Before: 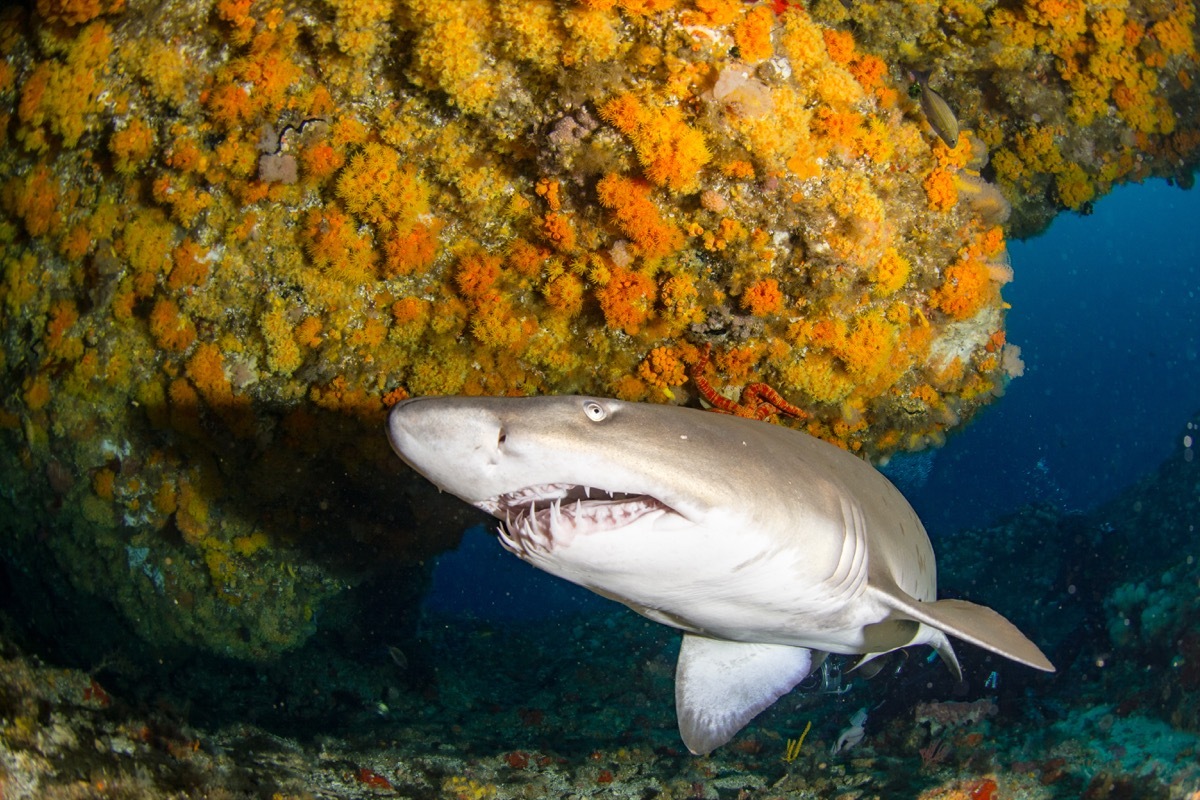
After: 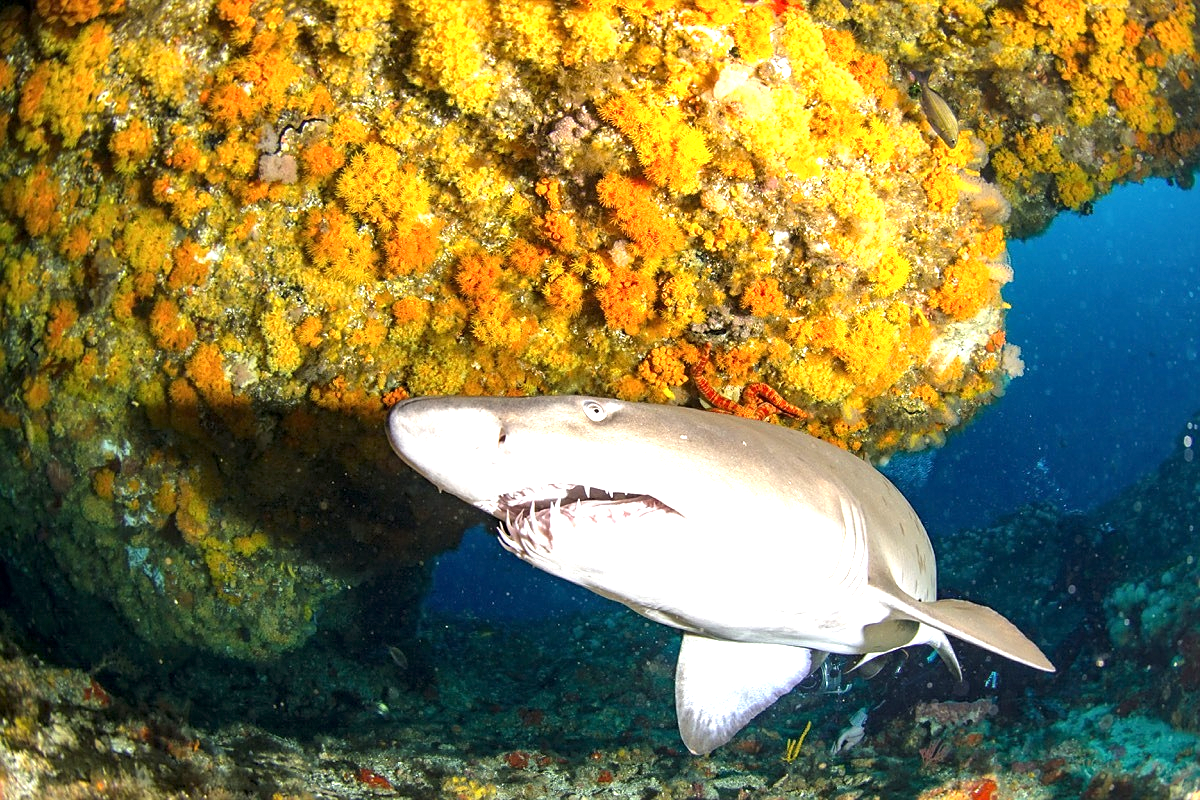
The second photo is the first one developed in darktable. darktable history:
sharpen: radius 0.984, amount 0.609
exposure: black level correction 0, exposure 1.2 EV, compensate highlight preservation false
local contrast: highlights 102%, shadows 103%, detail 119%, midtone range 0.2
